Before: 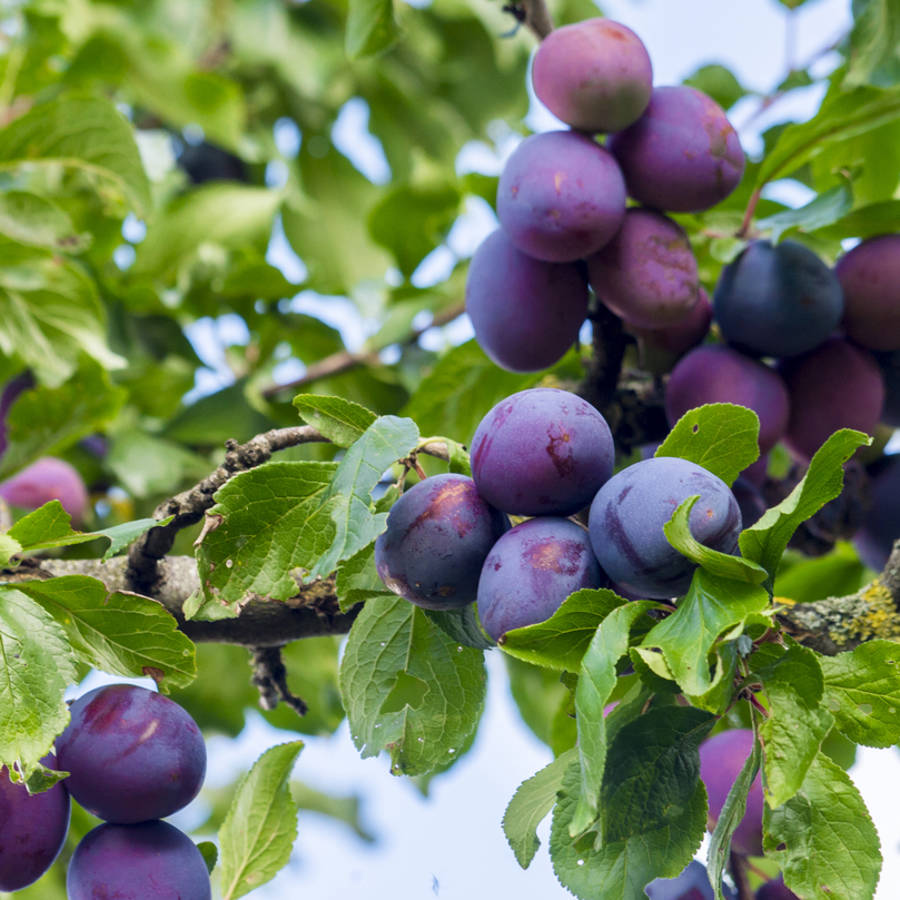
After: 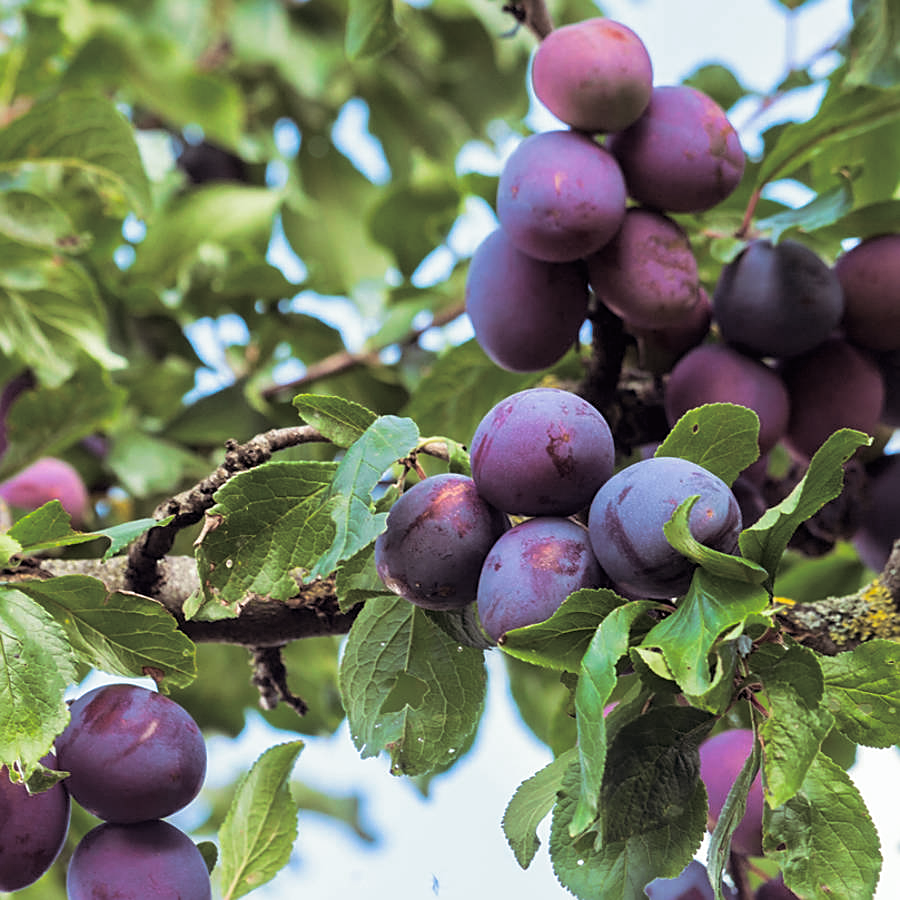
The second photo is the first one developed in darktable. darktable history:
split-toning: shadows › saturation 0.2
sharpen: on, module defaults
exposure: compensate highlight preservation false
